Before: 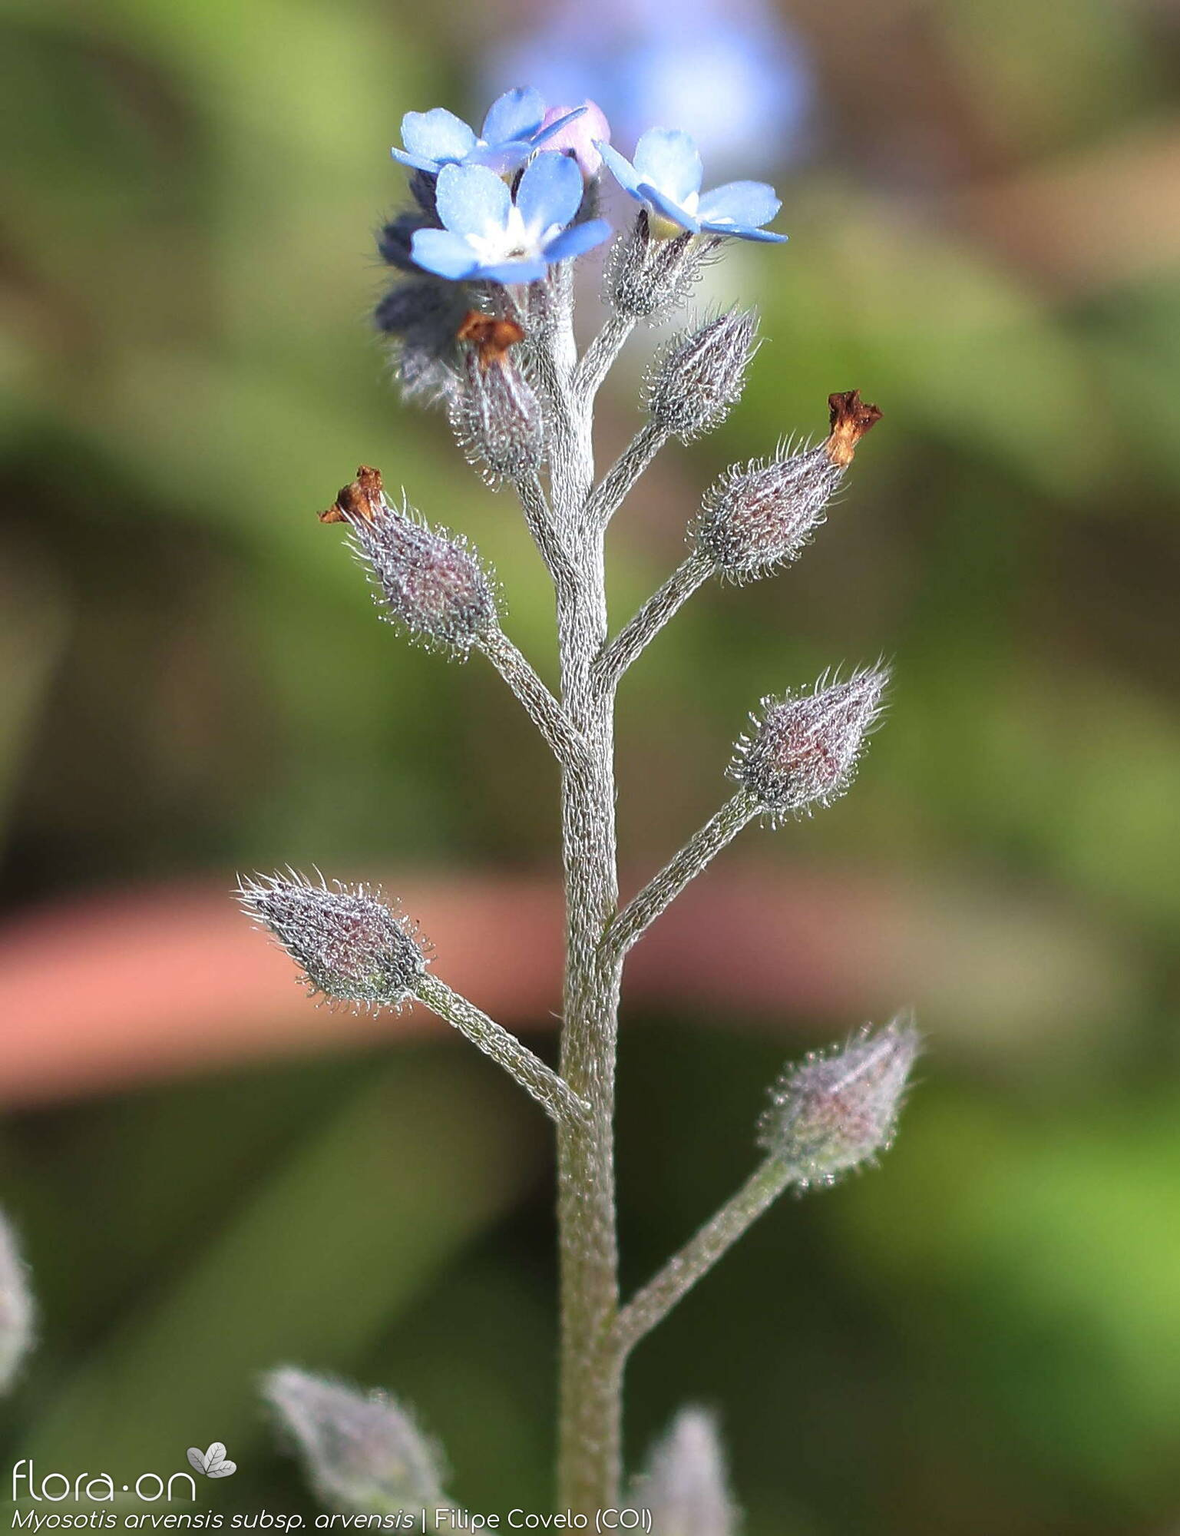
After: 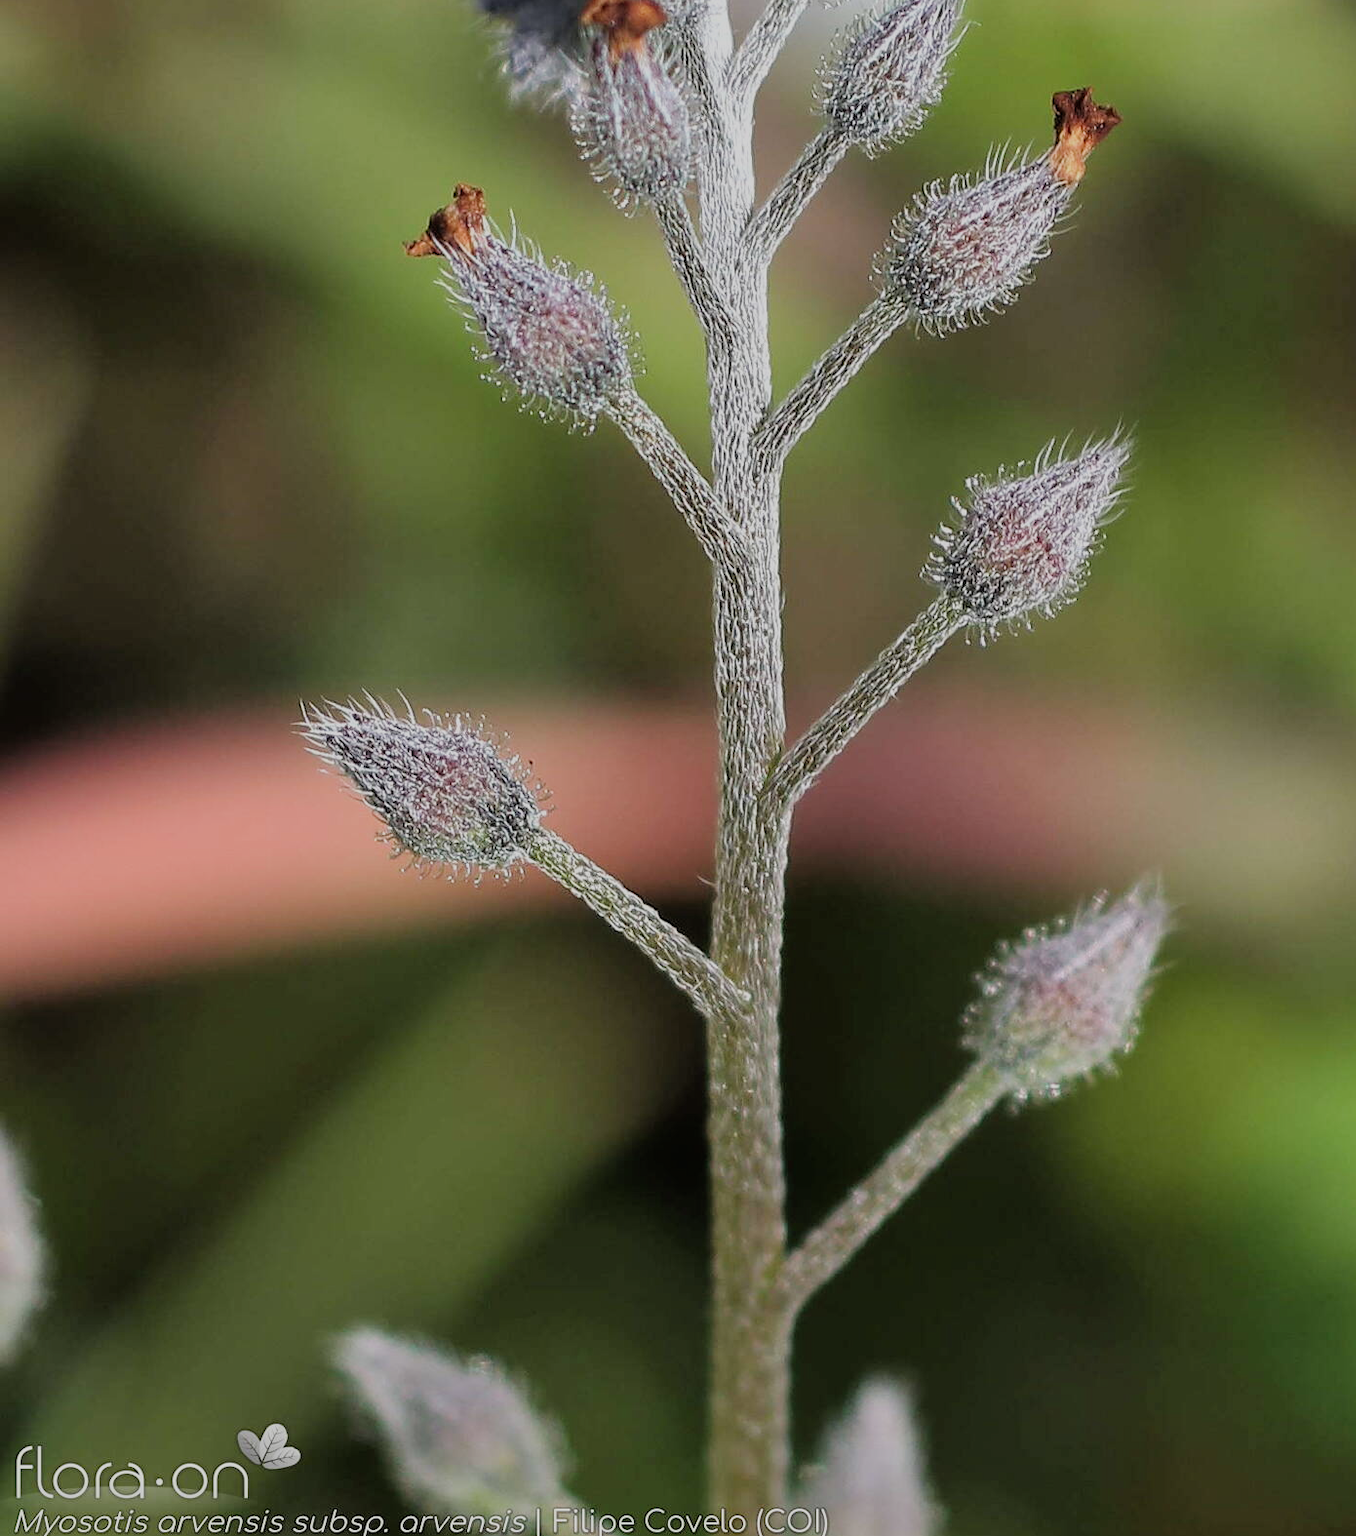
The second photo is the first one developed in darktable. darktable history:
filmic rgb: black relative exposure -7.32 EV, white relative exposure 5.09 EV, hardness 3.2
crop: top 20.916%, right 9.437%, bottom 0.316%
